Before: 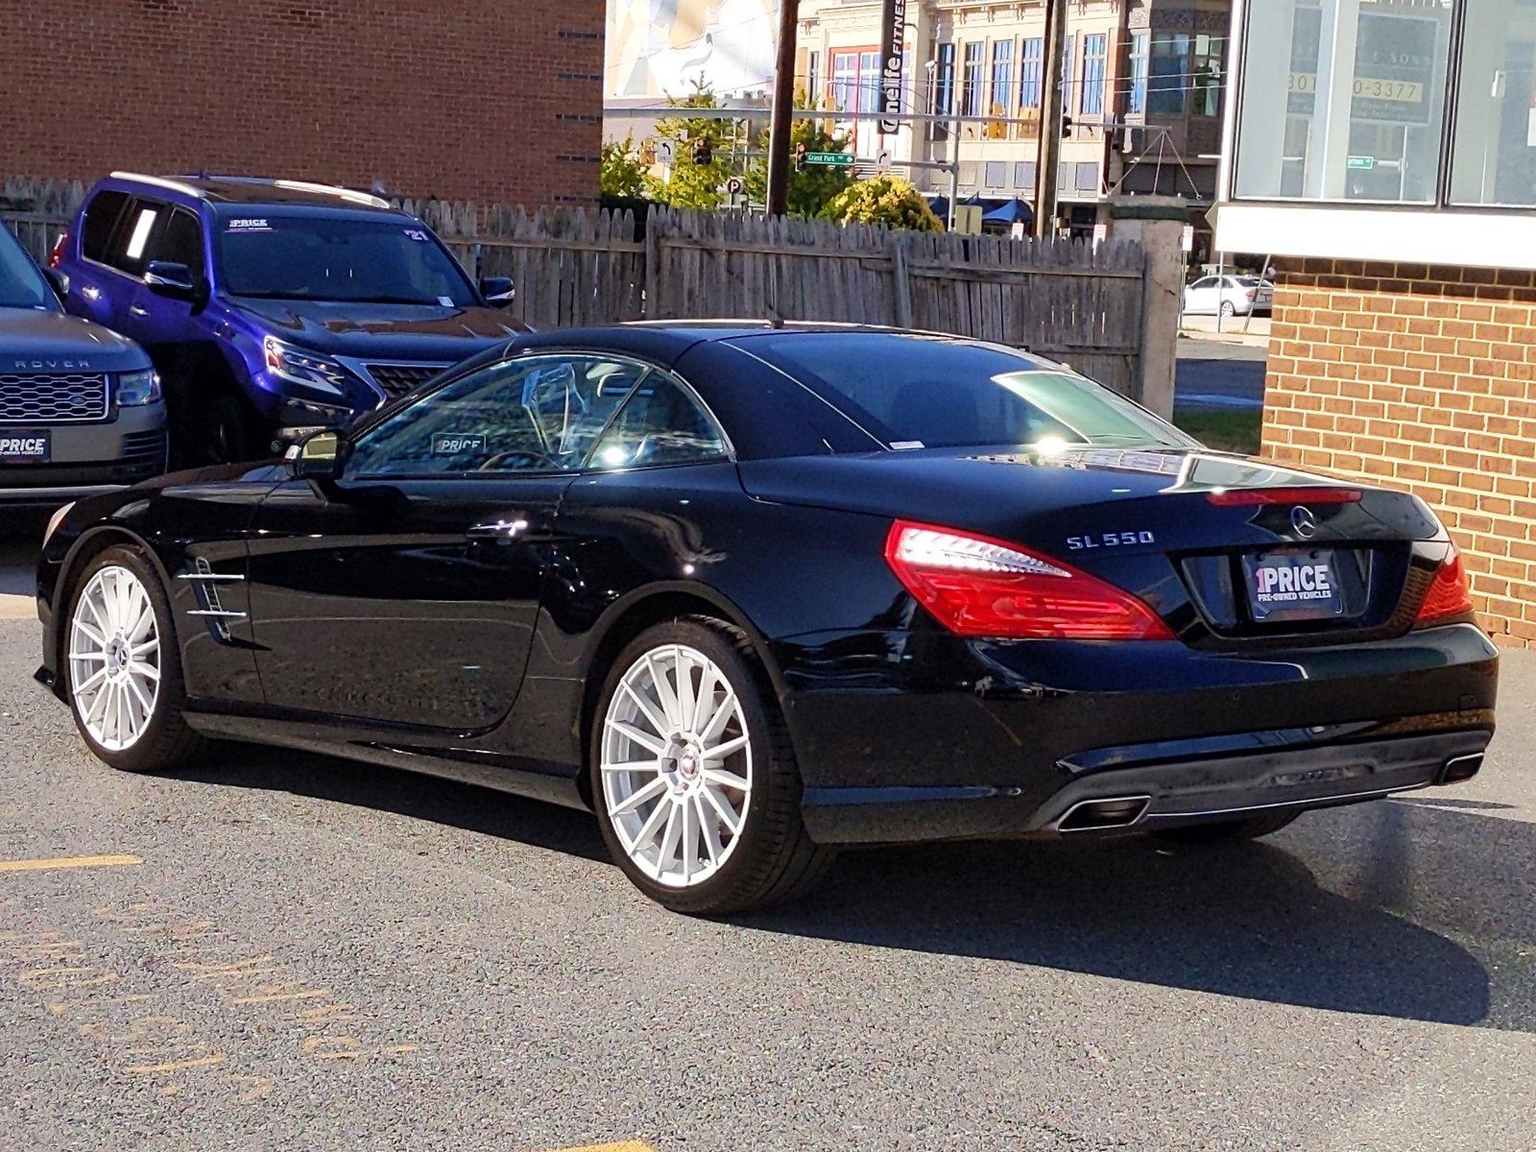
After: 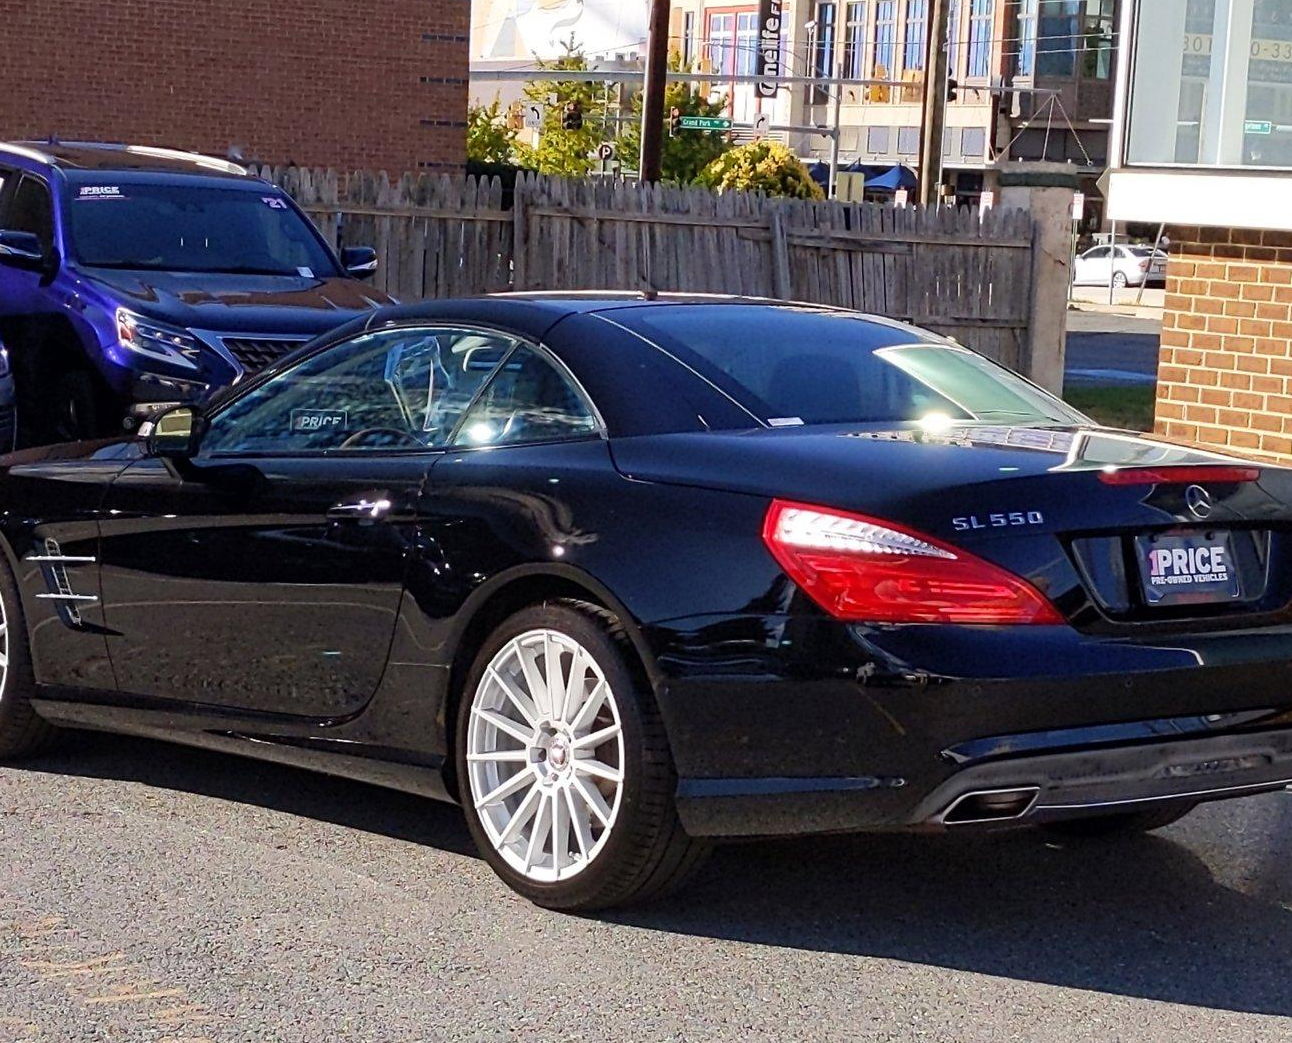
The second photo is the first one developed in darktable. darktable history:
crop: left 9.97%, top 3.582%, right 9.242%, bottom 9.482%
